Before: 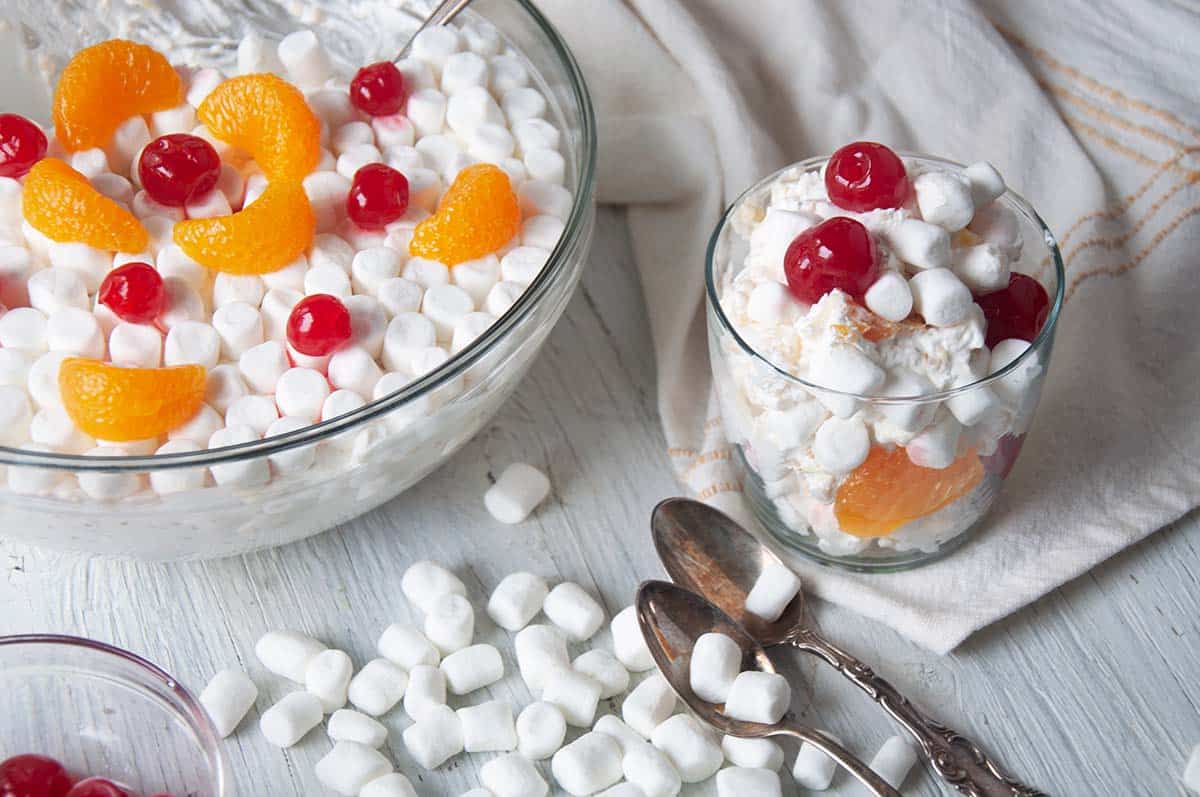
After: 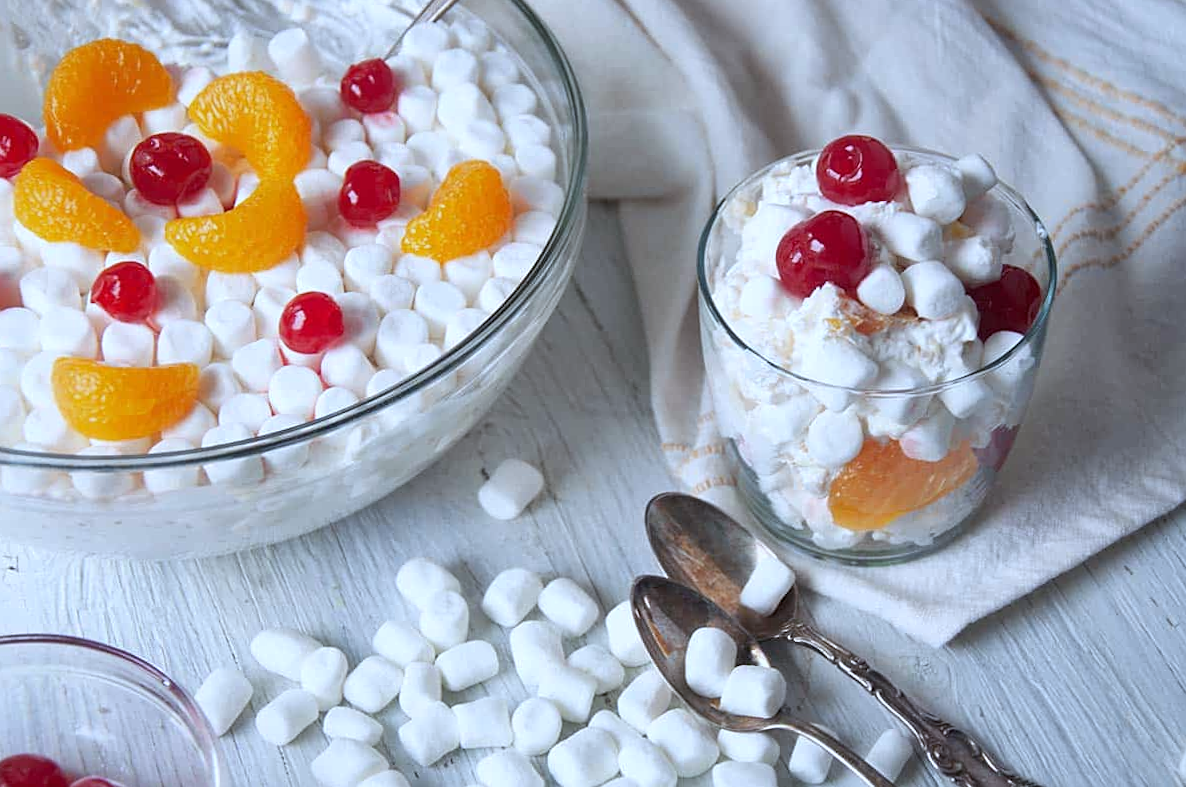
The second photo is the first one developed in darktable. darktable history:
sharpen: amount 0.2
rotate and perspective: rotation -0.45°, automatic cropping original format, crop left 0.008, crop right 0.992, crop top 0.012, crop bottom 0.988
white balance: red 0.924, blue 1.095
